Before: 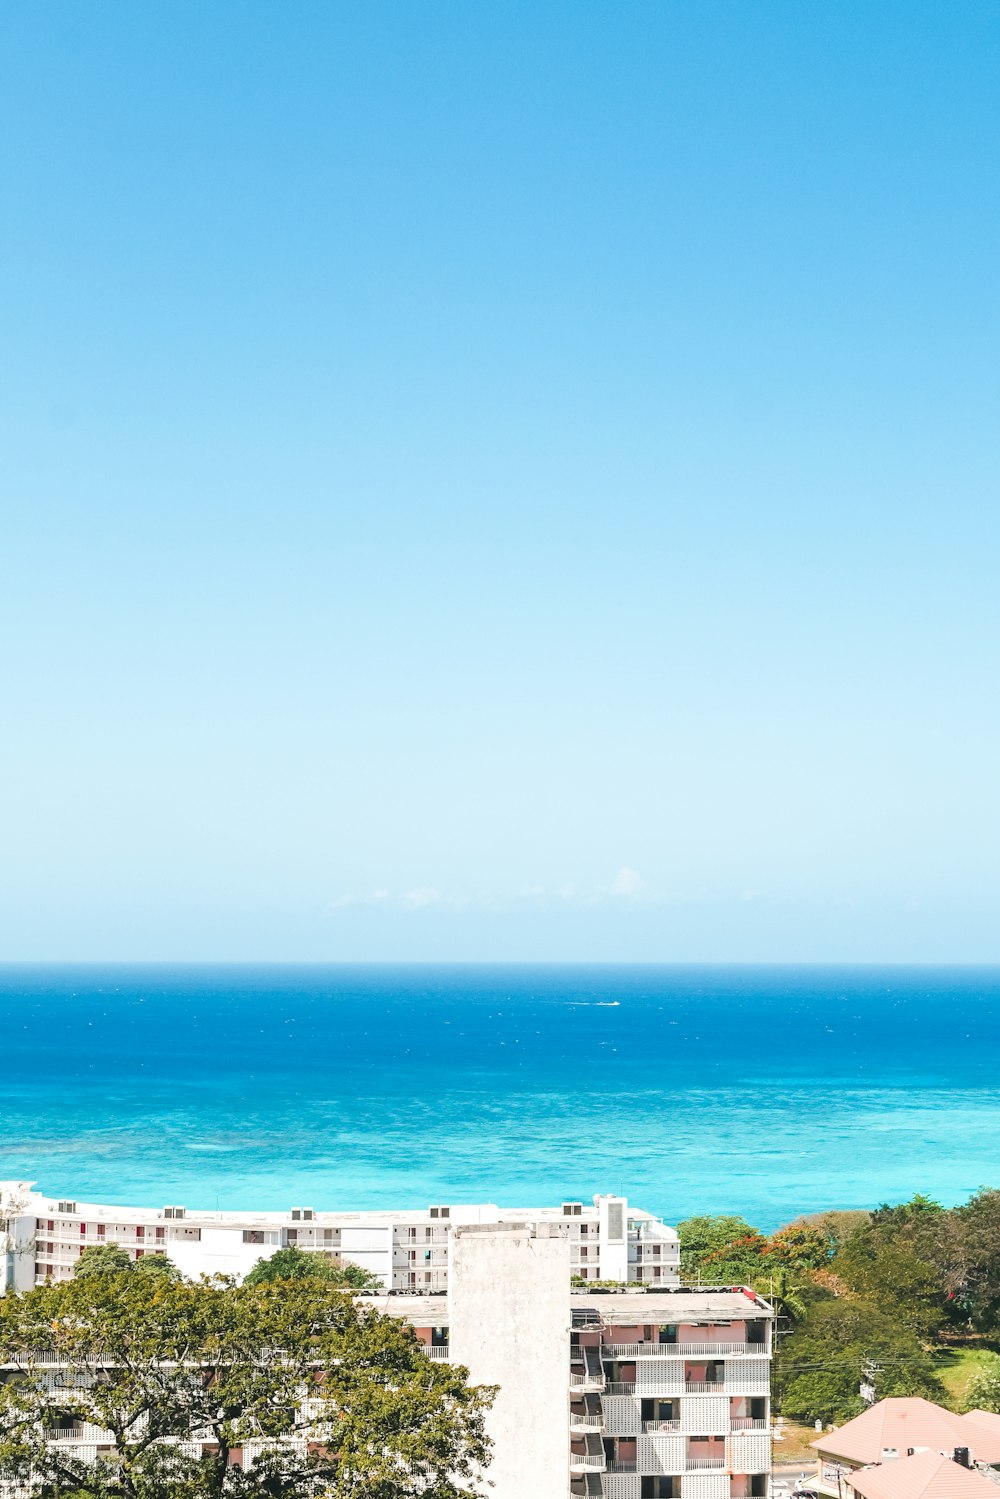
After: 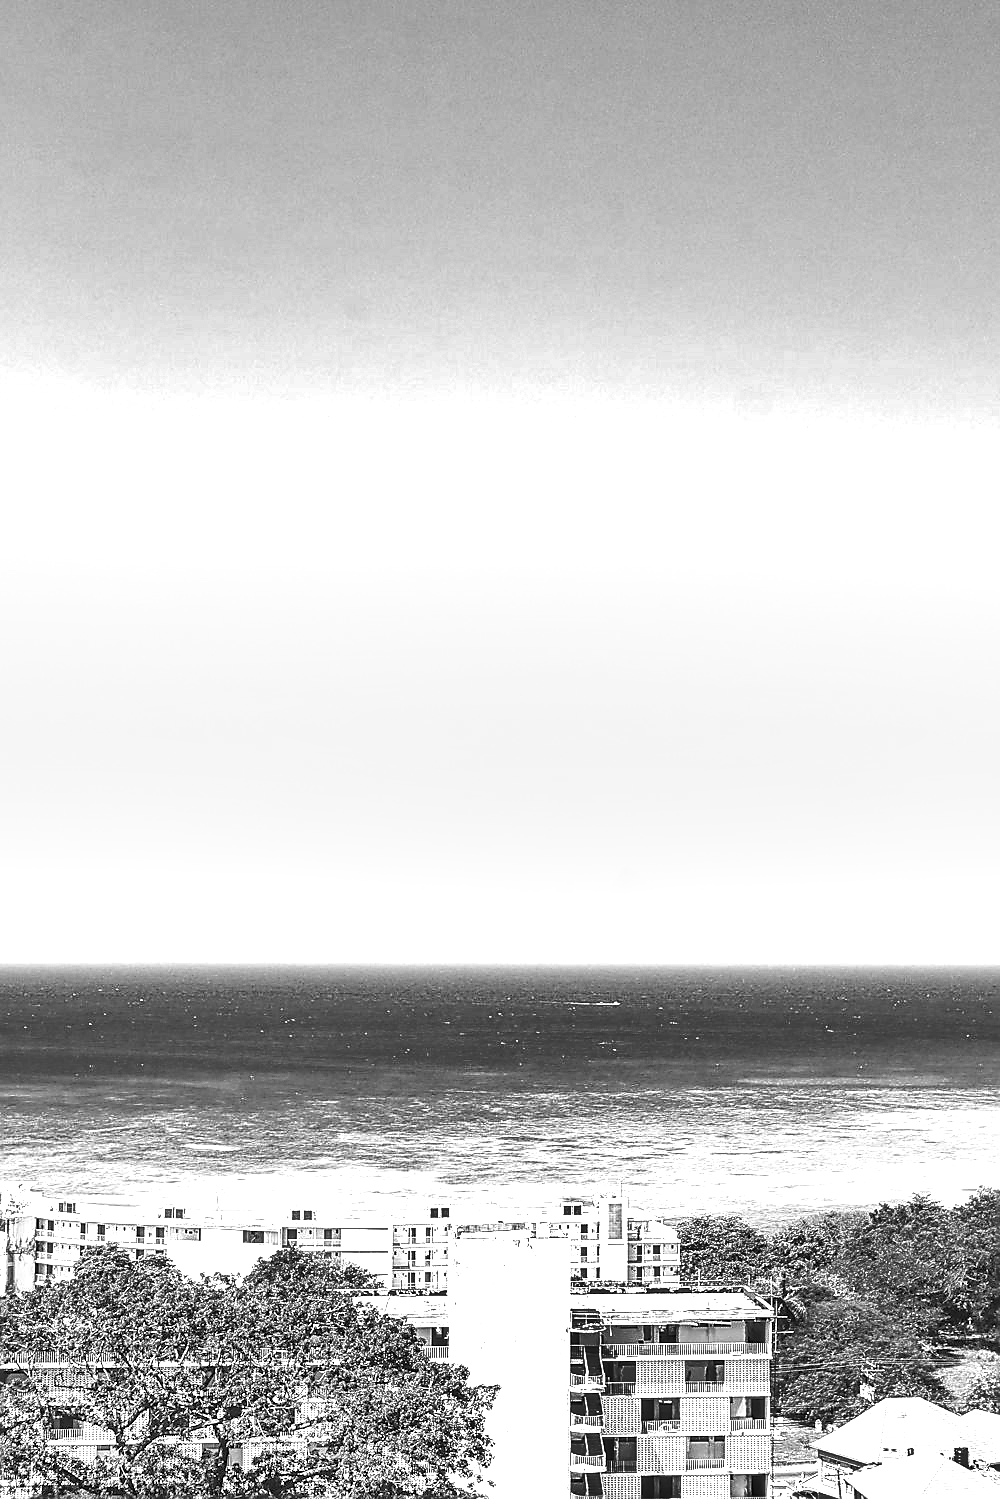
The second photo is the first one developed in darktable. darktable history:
shadows and highlights: shadows 30.63, highlights -63.22, shadows color adjustment 98%, highlights color adjustment 58.61%, soften with gaussian
exposure: black level correction 0, exposure 0.7 EV, compensate exposure bias true, compensate highlight preservation false
monochrome: on, module defaults
local contrast: detail 142%
sharpen: radius 1.4, amount 1.25, threshold 0.7
